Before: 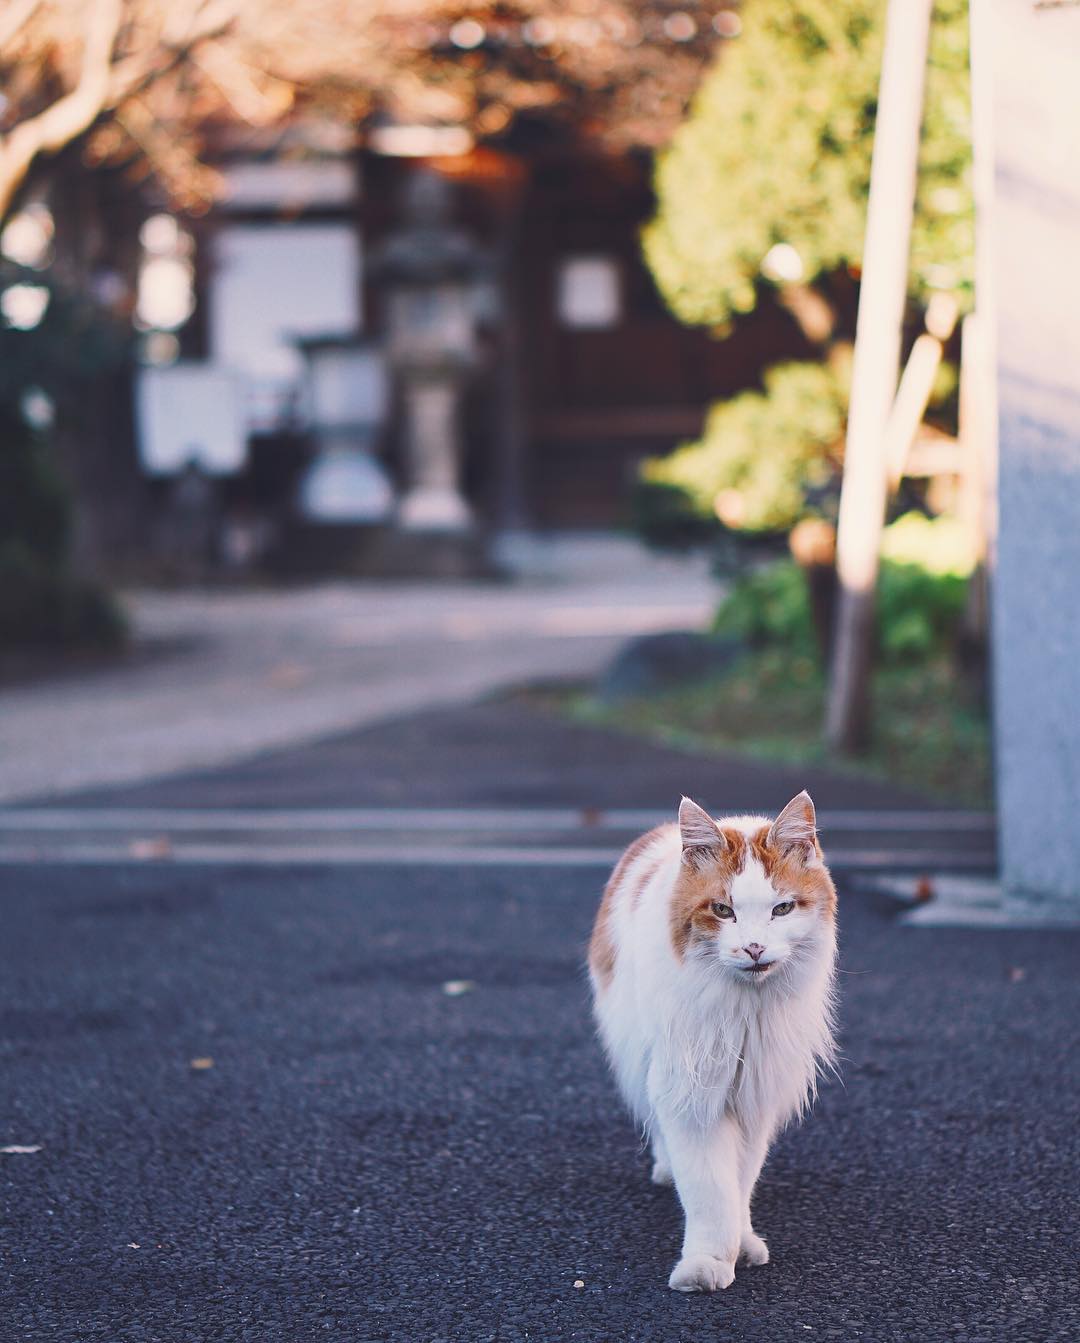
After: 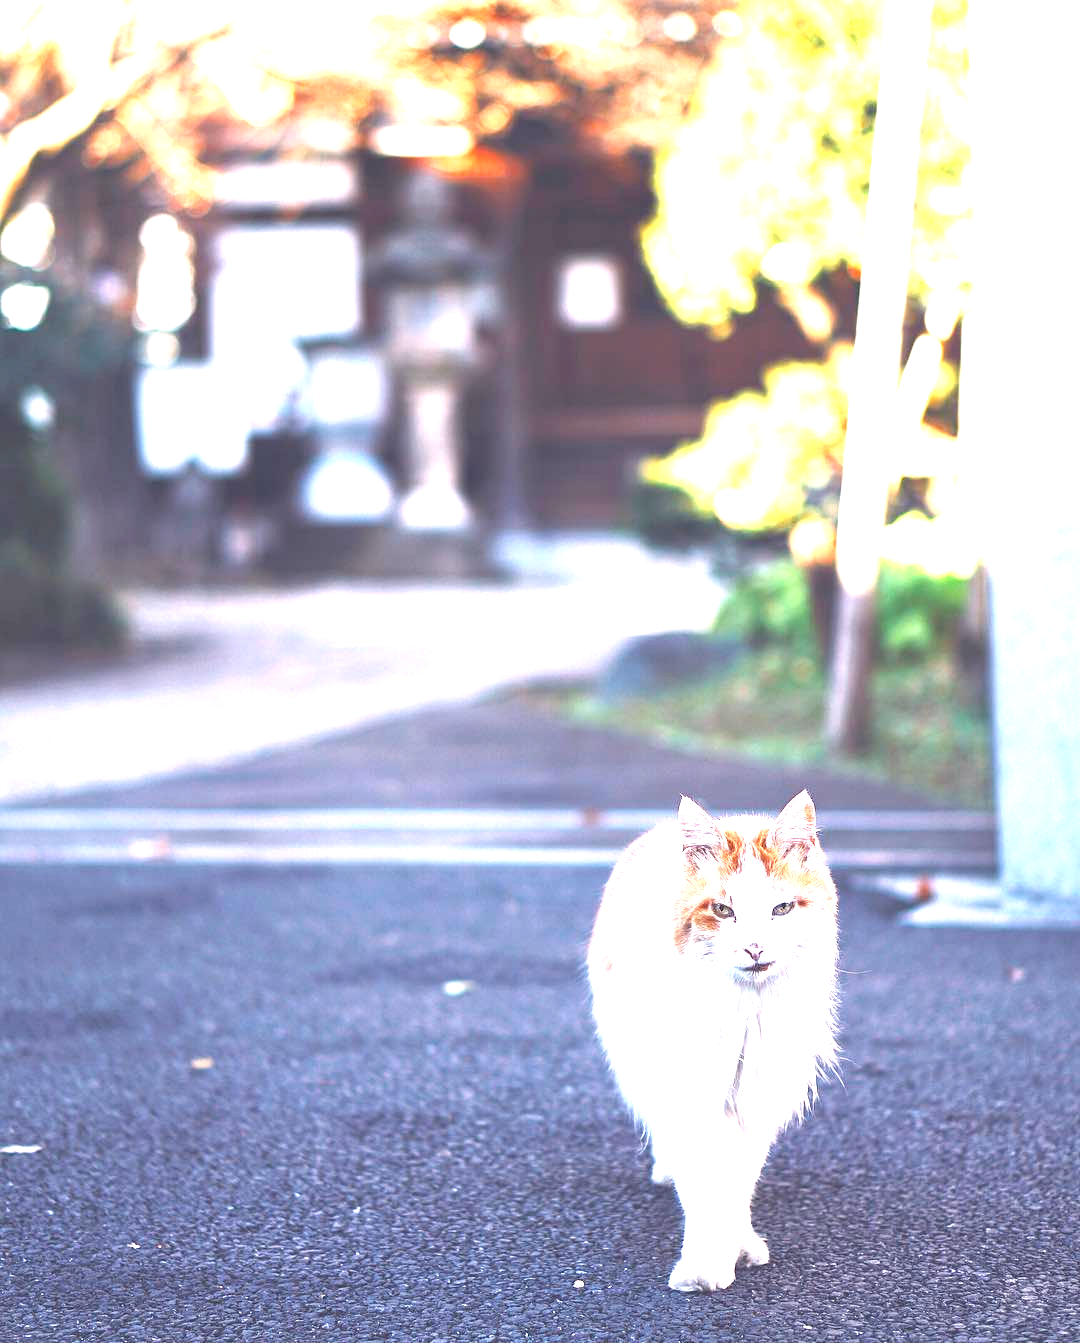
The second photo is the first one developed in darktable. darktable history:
base curve: curves: ch0 [(0, 0) (0.283, 0.295) (1, 1)], preserve colors none
exposure: exposure 2.003 EV, compensate highlight preservation false
